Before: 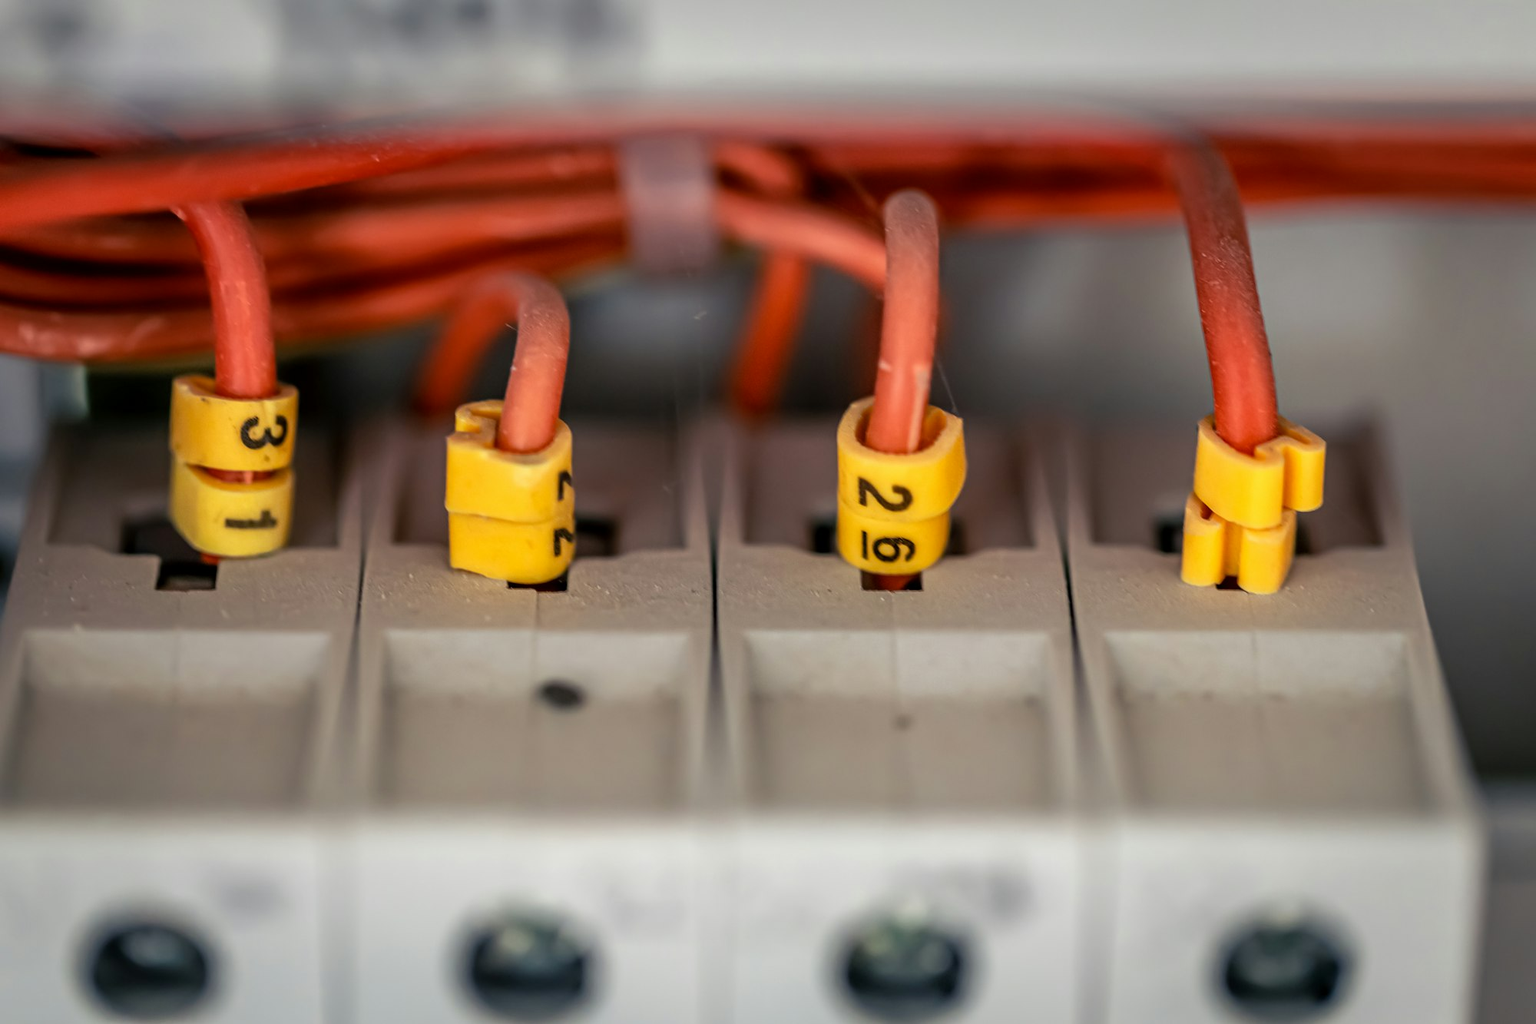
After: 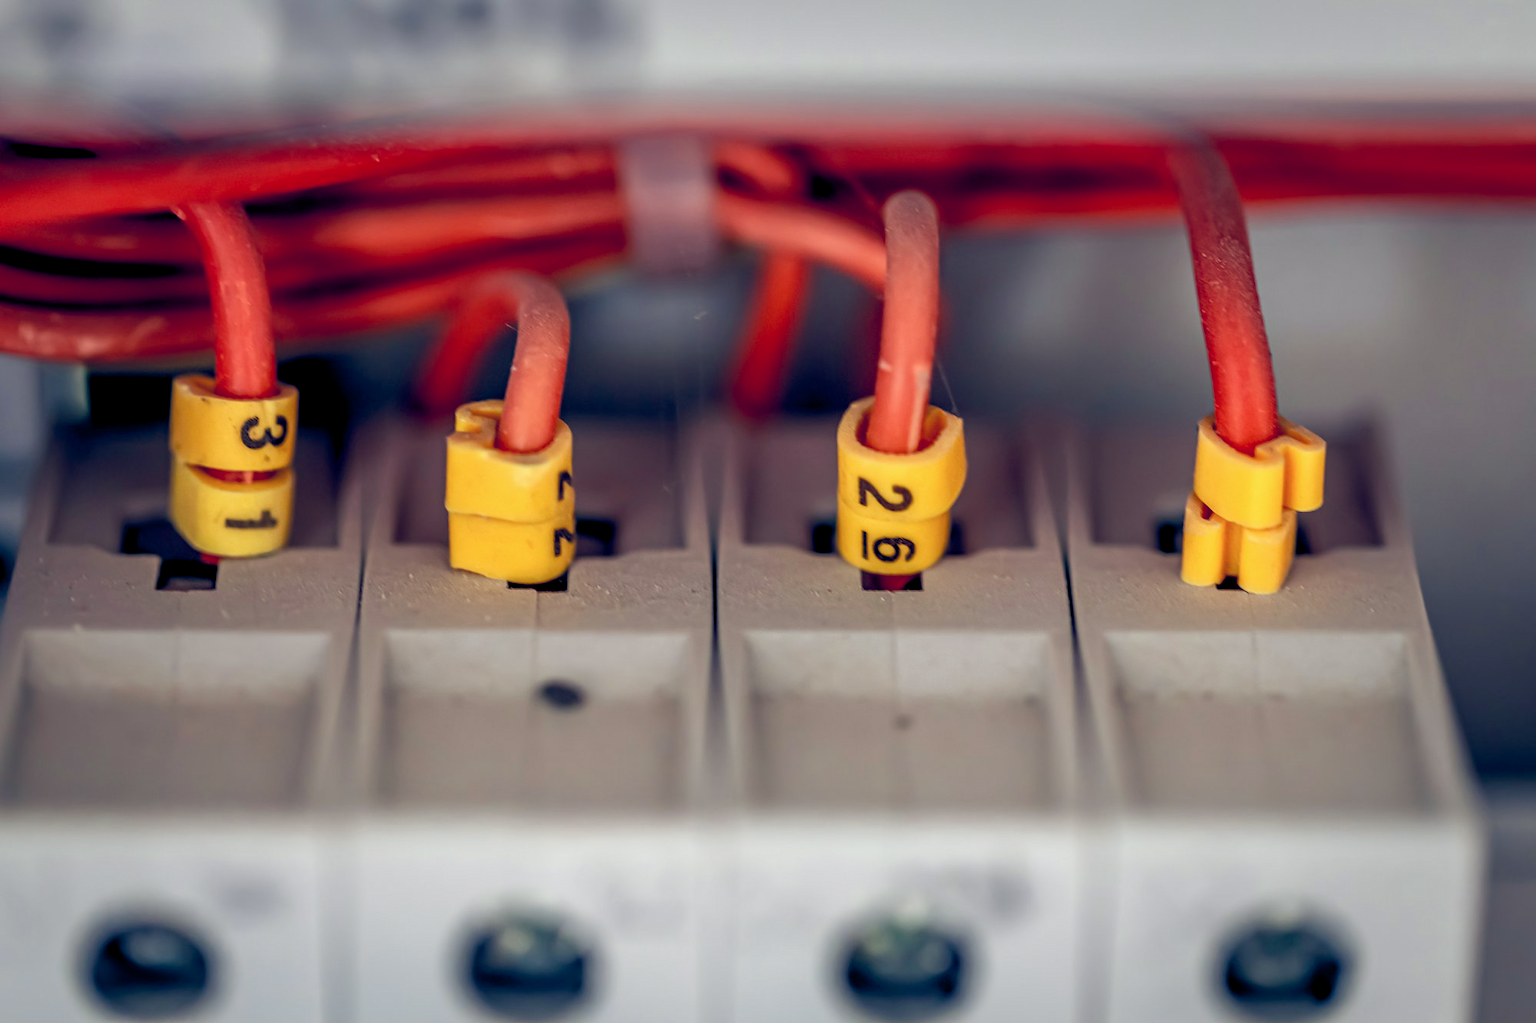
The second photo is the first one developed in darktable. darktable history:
color balance rgb: global offset › luminance -0.303%, global offset › chroma 0.306%, global offset › hue 260.3°, perceptual saturation grading › global saturation 15.832%, perceptual saturation grading › highlights -19.324%, perceptual saturation grading › shadows 19.112%
